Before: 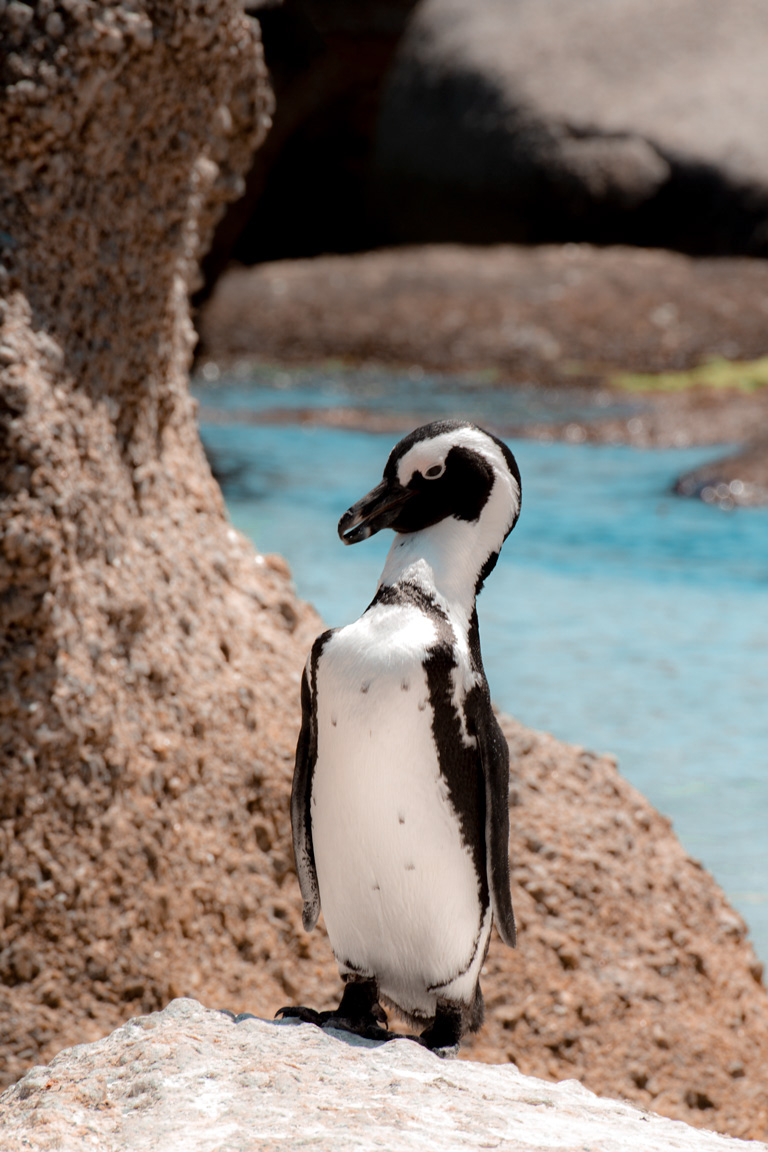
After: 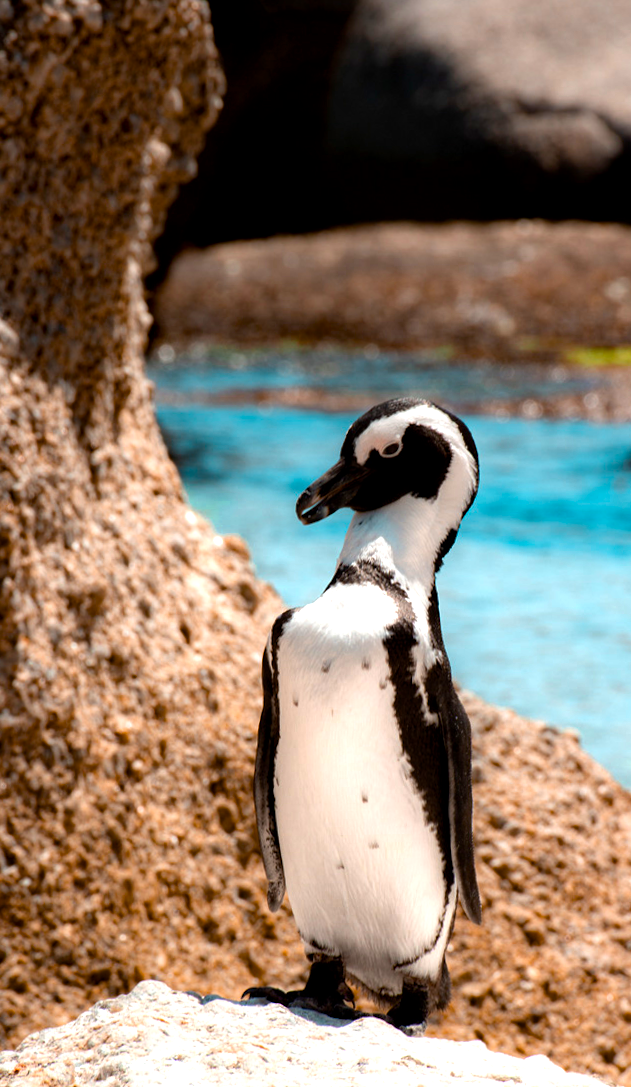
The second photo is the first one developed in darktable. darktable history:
crop and rotate: angle 1°, left 4.281%, top 0.642%, right 11.383%, bottom 2.486%
local contrast: mode bilateral grid, contrast 20, coarseness 50, detail 130%, midtone range 0.2
color balance rgb: linear chroma grading › global chroma 9%, perceptual saturation grading › global saturation 36%, perceptual saturation grading › shadows 35%, perceptual brilliance grading › global brilliance 15%, perceptual brilliance grading › shadows -35%, global vibrance 15%
